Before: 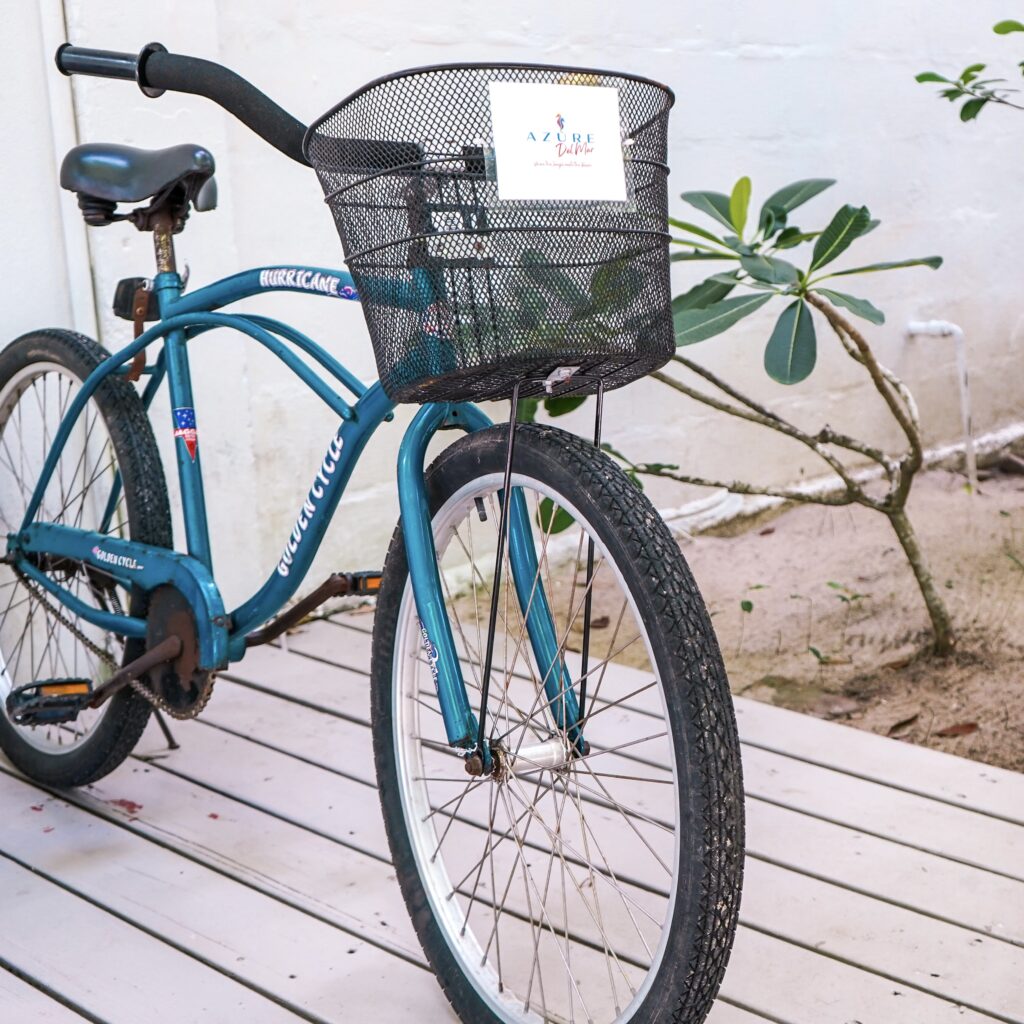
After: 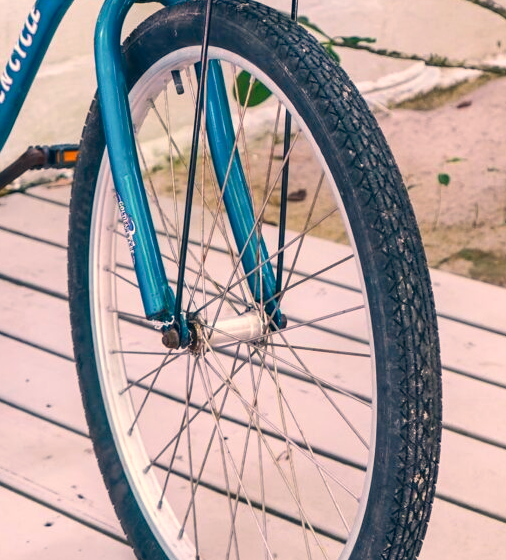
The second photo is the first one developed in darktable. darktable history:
color correction: highlights a* 10.32, highlights b* 14.66, shadows a* -9.59, shadows b* -15.02
crop: left 29.672%, top 41.786%, right 20.851%, bottom 3.487%
fill light: on, module defaults
